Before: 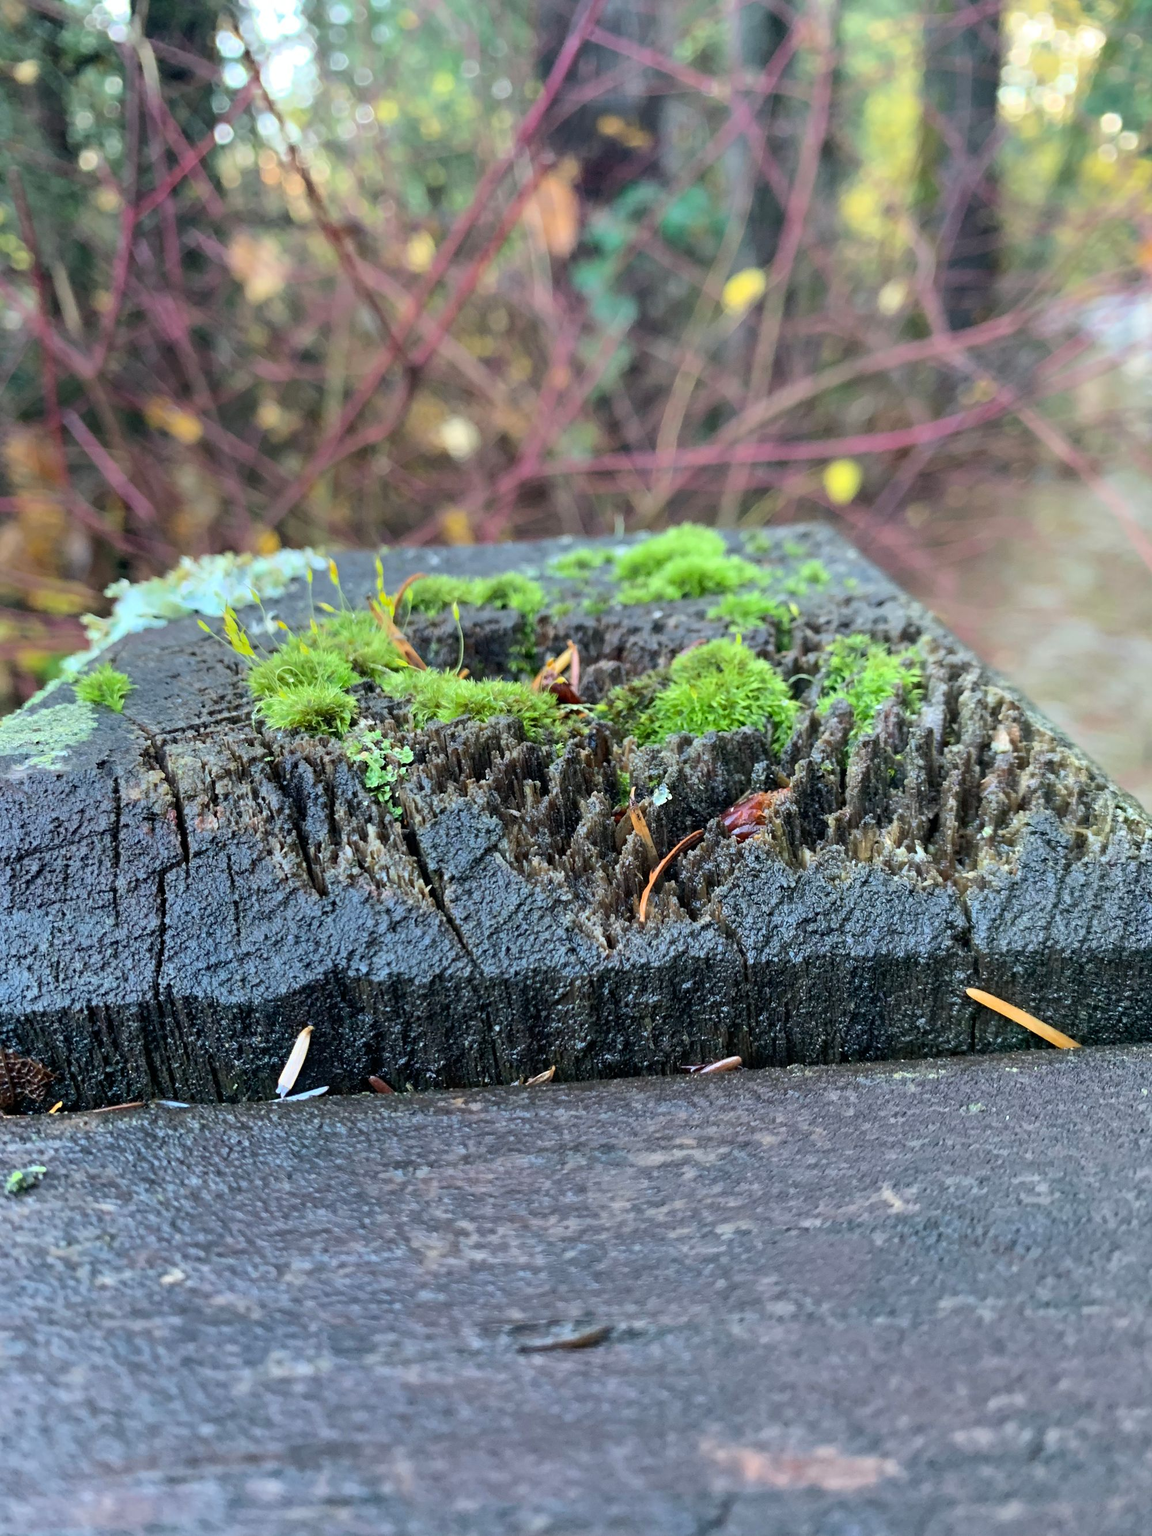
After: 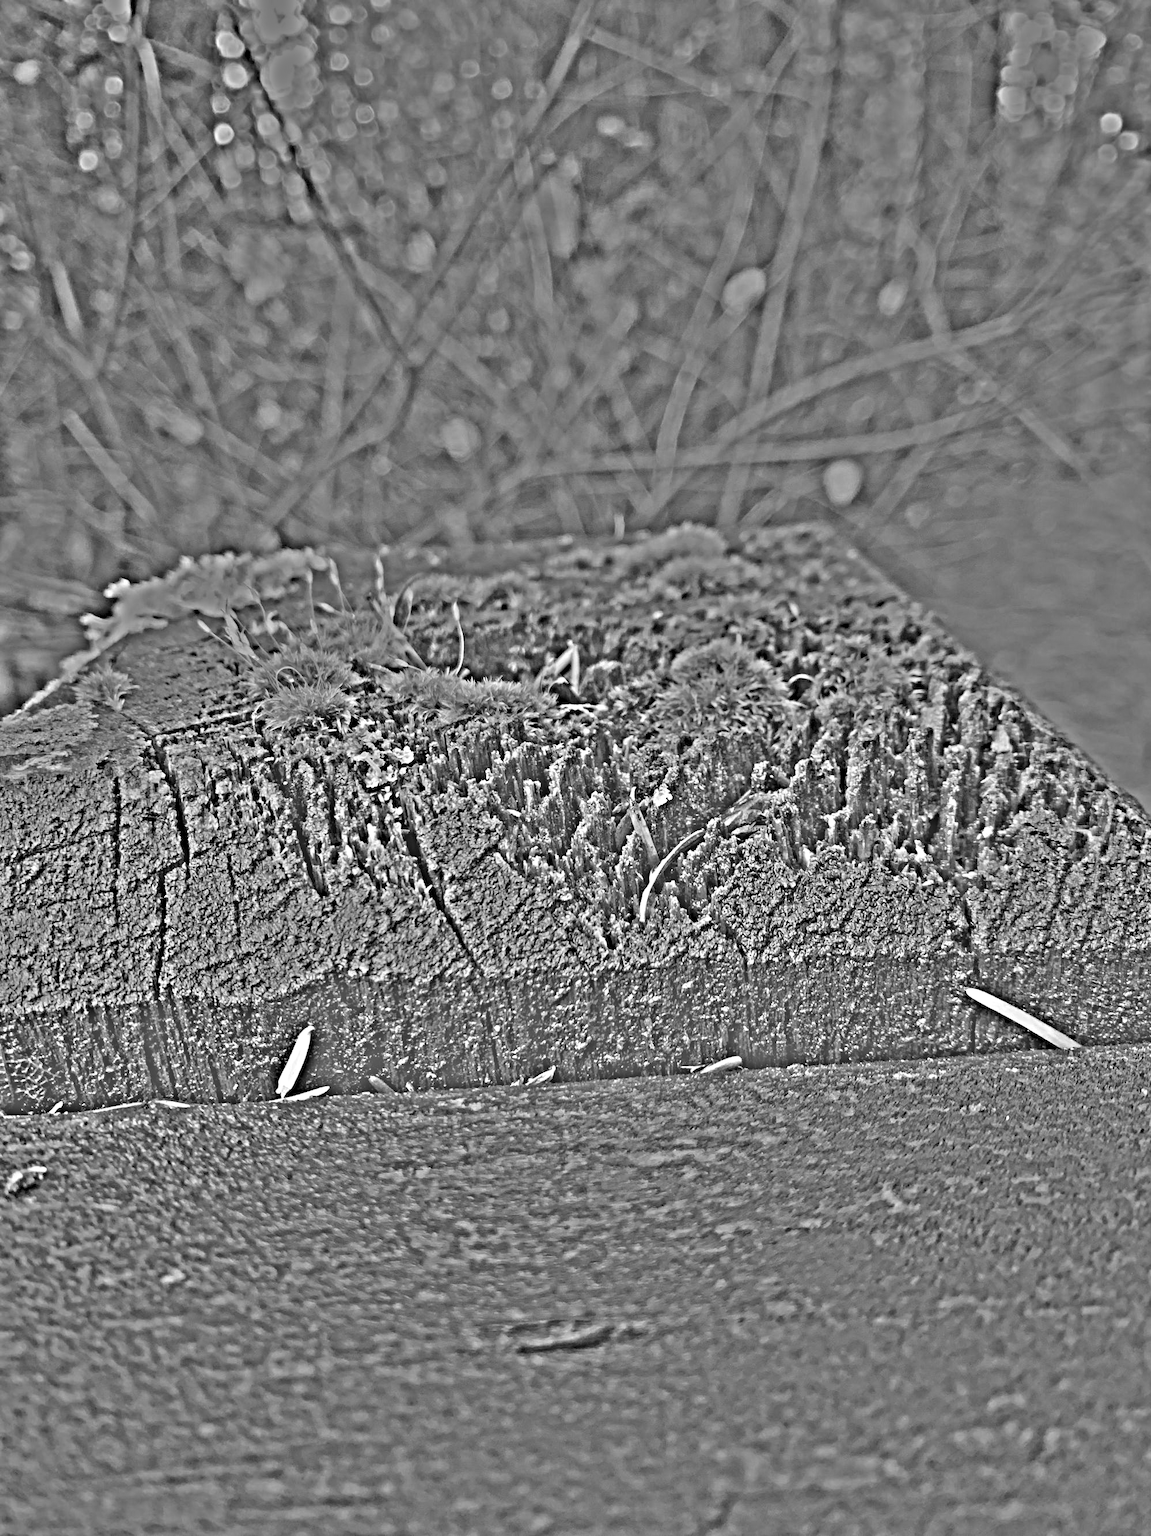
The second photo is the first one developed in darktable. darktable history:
lowpass: radius 0.1, contrast 0.85, saturation 1.1, unbound 0
highpass: sharpness 49.79%, contrast boost 49.79%
